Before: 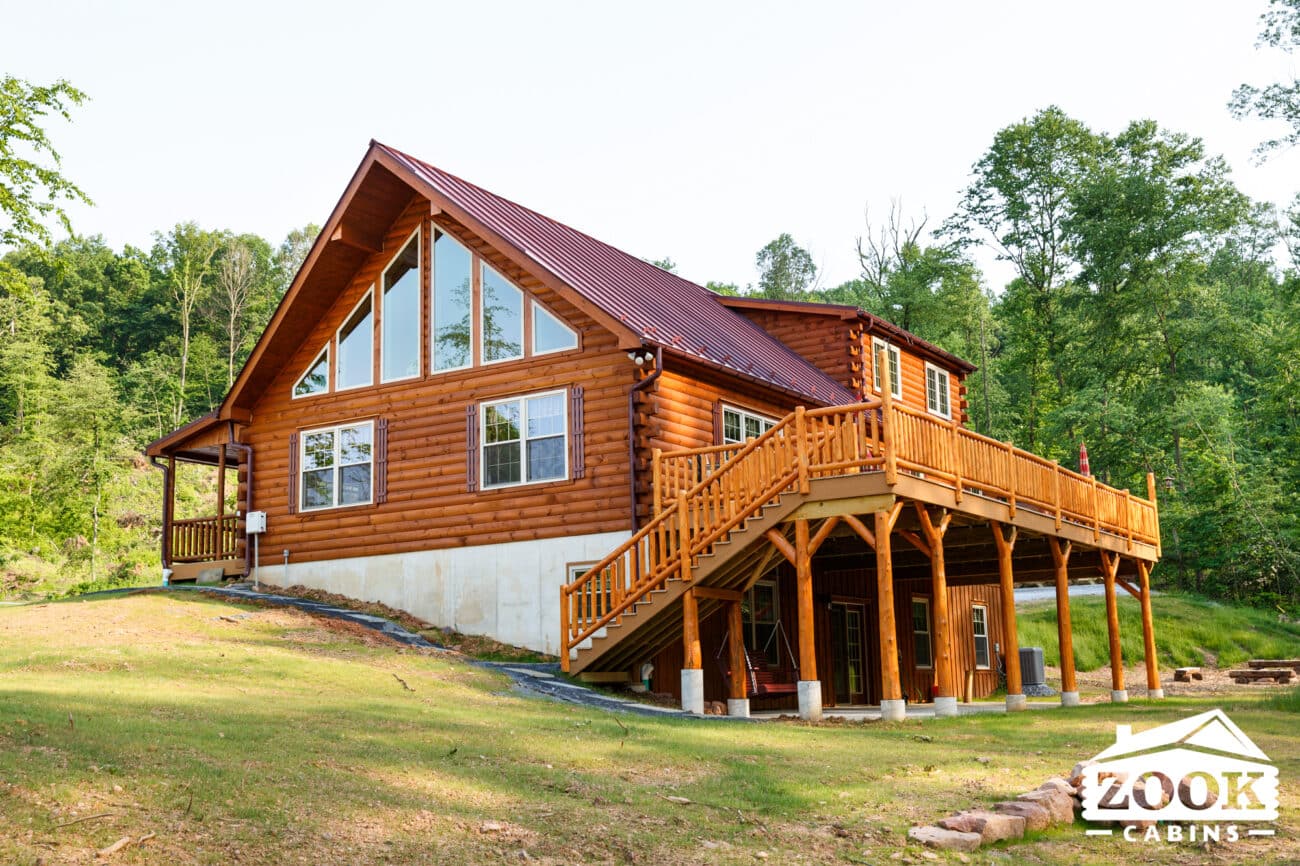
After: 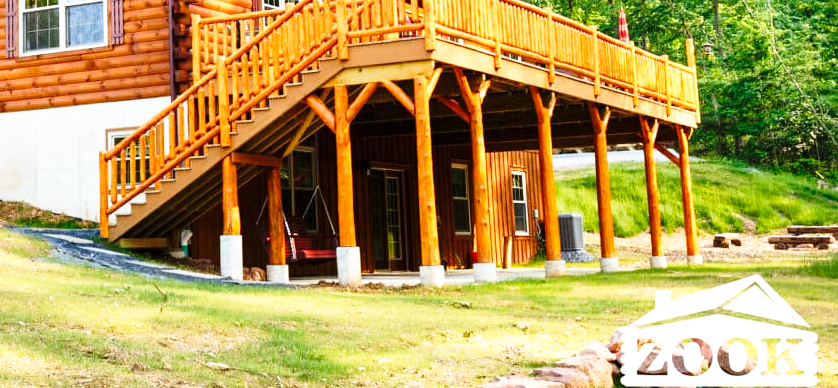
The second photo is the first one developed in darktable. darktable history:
base curve: curves: ch0 [(0, 0) (0.026, 0.03) (0.109, 0.232) (0.351, 0.748) (0.669, 0.968) (1, 1)], preserve colors none
crop and rotate: left 35.509%, top 50.238%, bottom 4.934%
